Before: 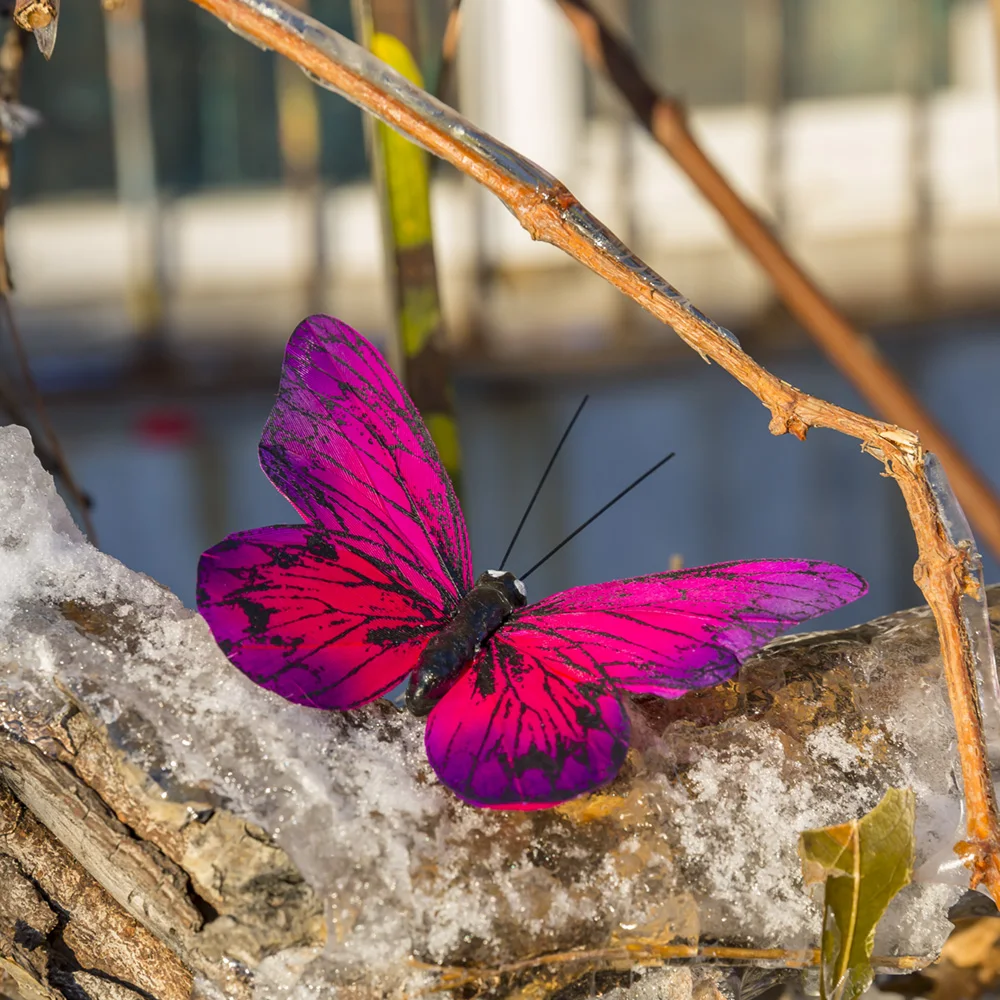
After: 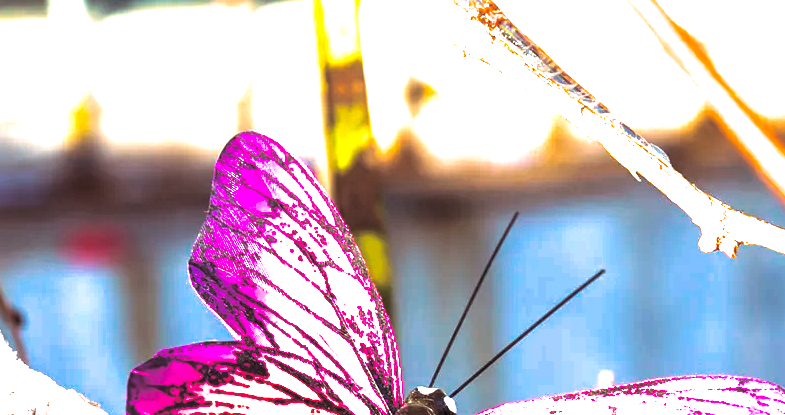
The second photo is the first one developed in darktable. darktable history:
crop: left 7.036%, top 18.398%, right 14.379%, bottom 40.043%
color balance rgb: perceptual saturation grading › global saturation 25%, perceptual brilliance grading › global brilliance 35%, perceptual brilliance grading › highlights 50%, perceptual brilliance grading › mid-tones 60%, perceptual brilliance grading › shadows 35%, global vibrance 20%
split-toning: shadows › saturation 0.24, highlights › hue 54°, highlights › saturation 0.24
